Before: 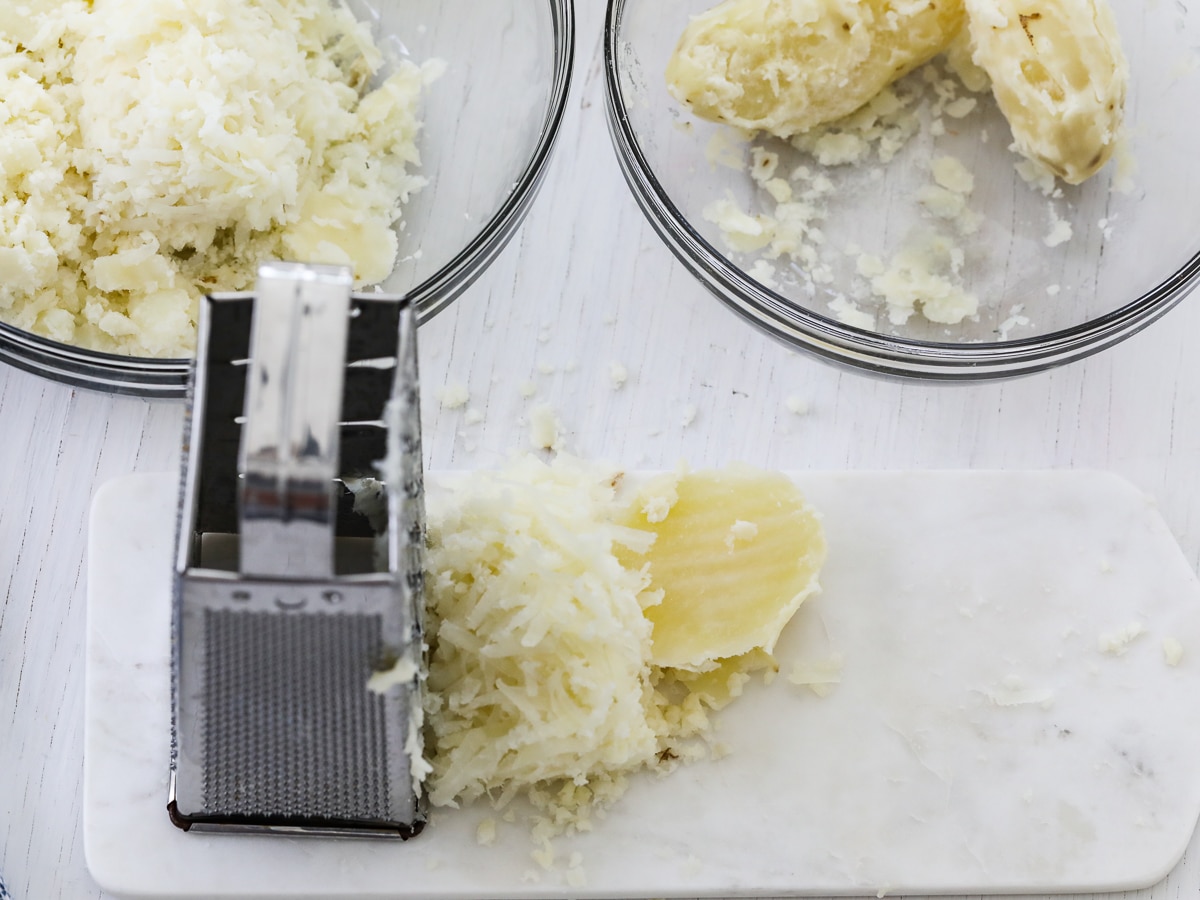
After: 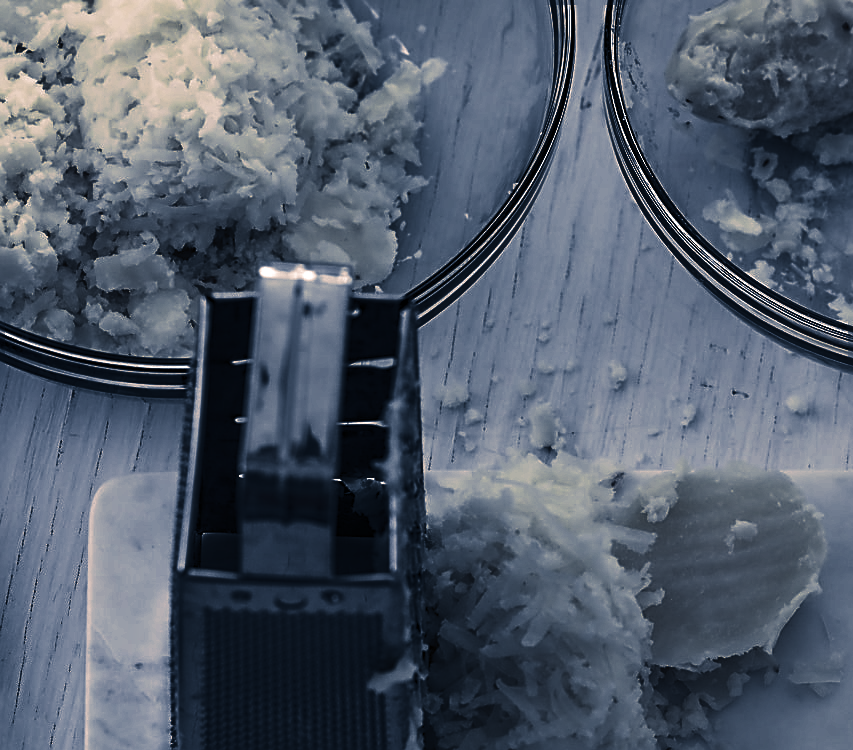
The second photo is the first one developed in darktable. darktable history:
split-toning: shadows › hue 226.8°, shadows › saturation 0.56, highlights › hue 28.8°, balance -40, compress 0%
contrast equalizer: octaves 7, y [[0.6 ×6], [0.55 ×6], [0 ×6], [0 ×6], [0 ×6]], mix 0.2
sharpen: on, module defaults
tone curve: curves: ch0 [(0, 0) (0.765, 0.349) (1, 1)], color space Lab, linked channels, preserve colors none
crop: right 28.885%, bottom 16.626%
